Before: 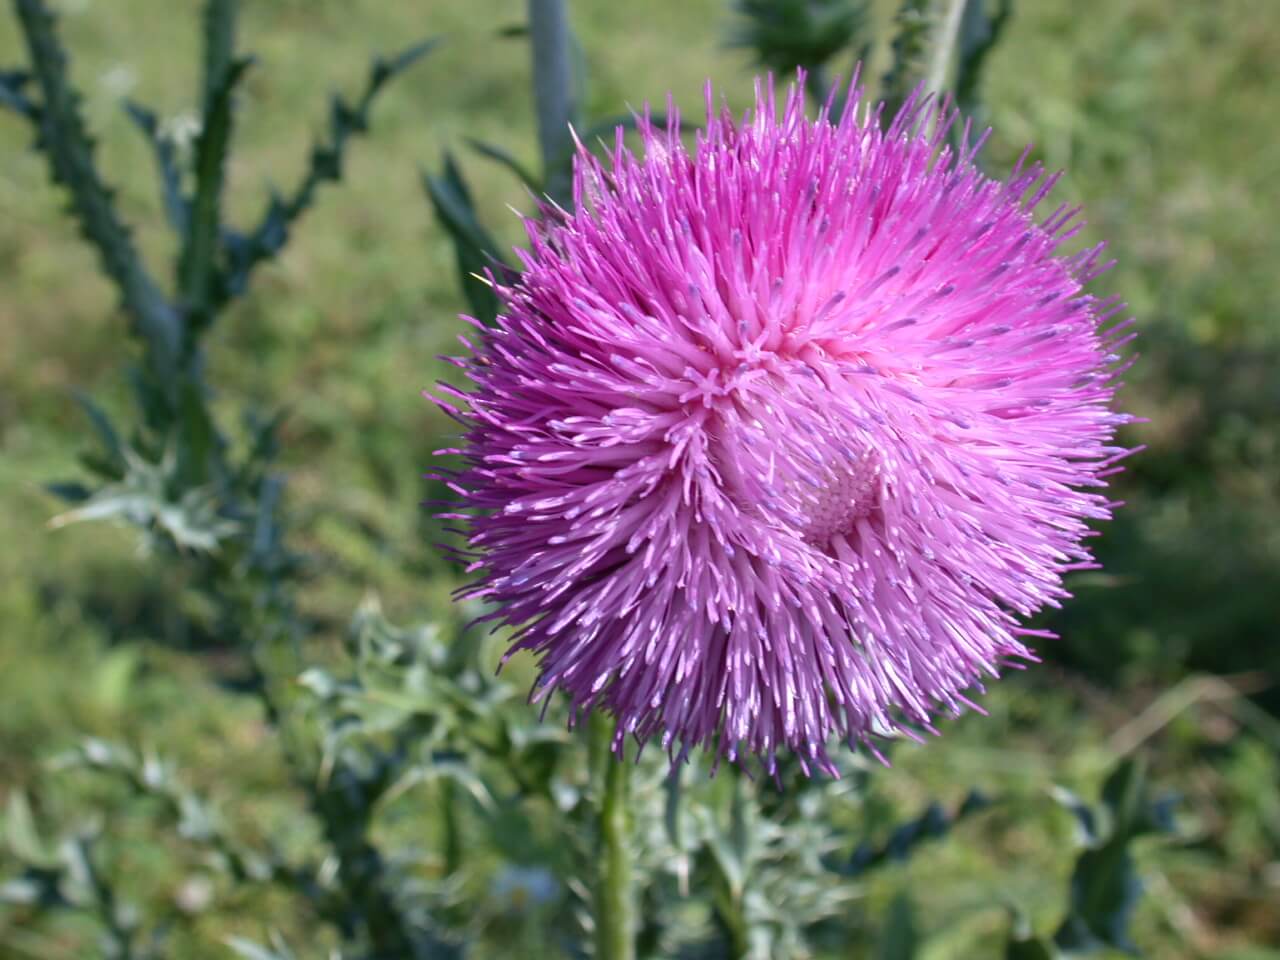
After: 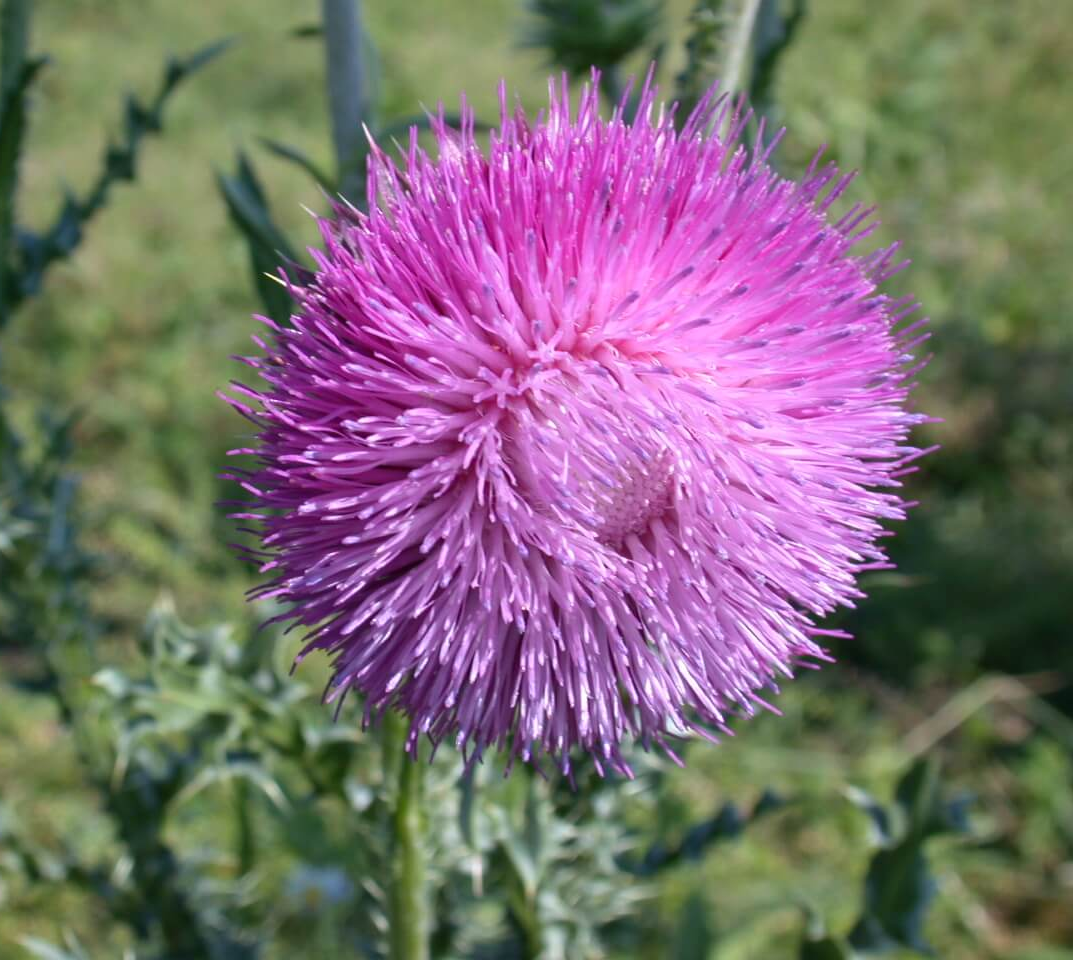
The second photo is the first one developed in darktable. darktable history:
crop: left 16.165%
